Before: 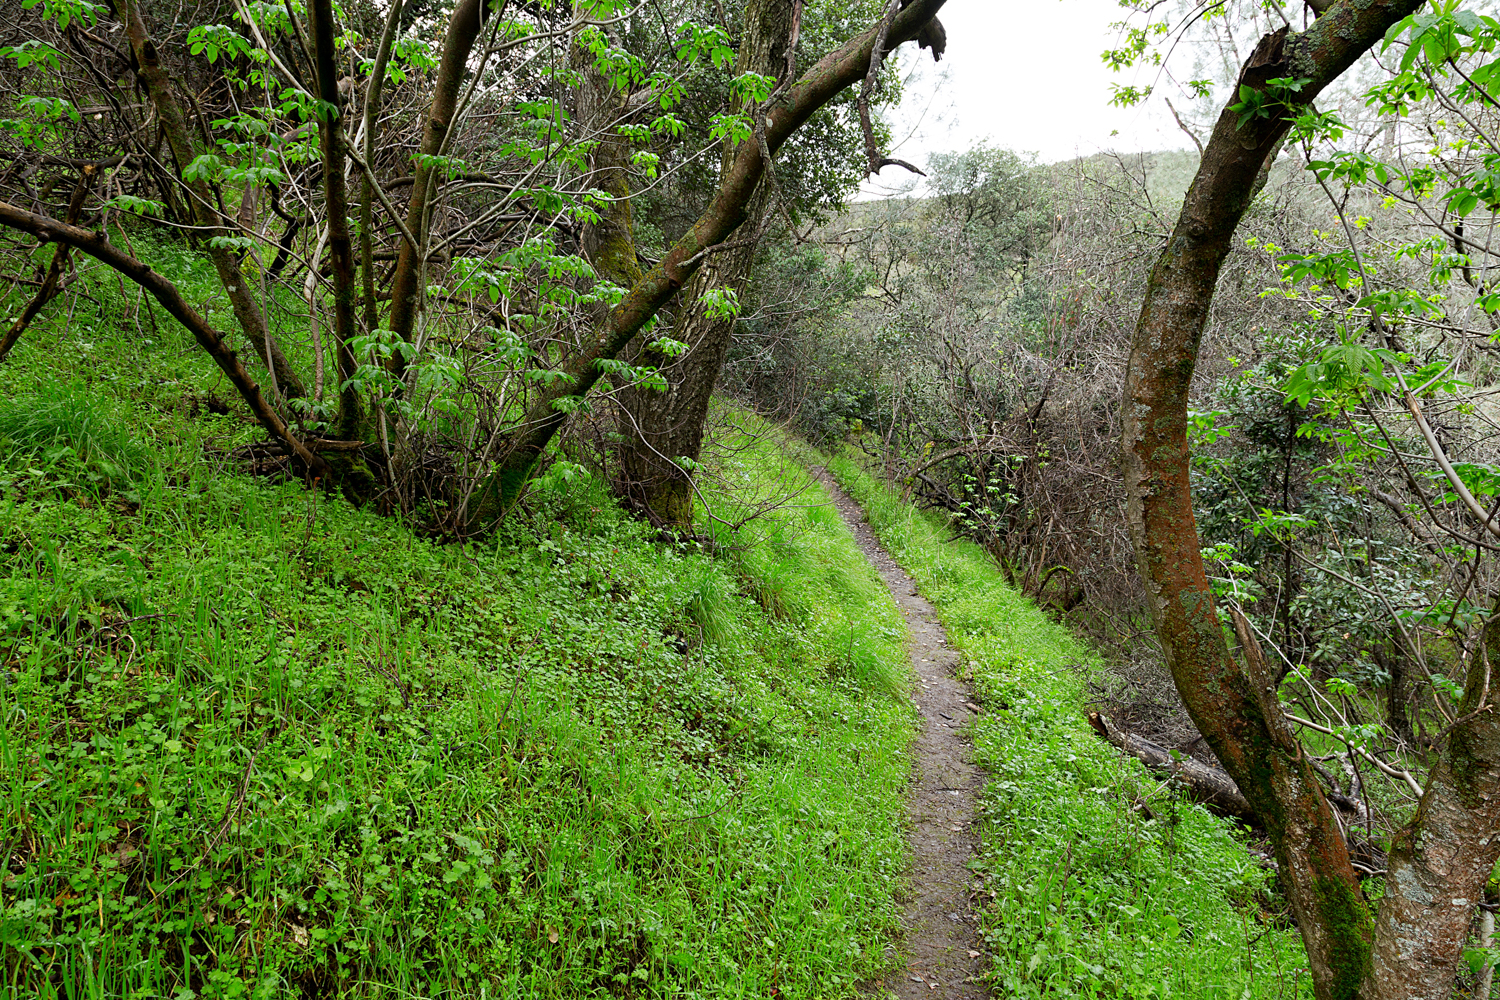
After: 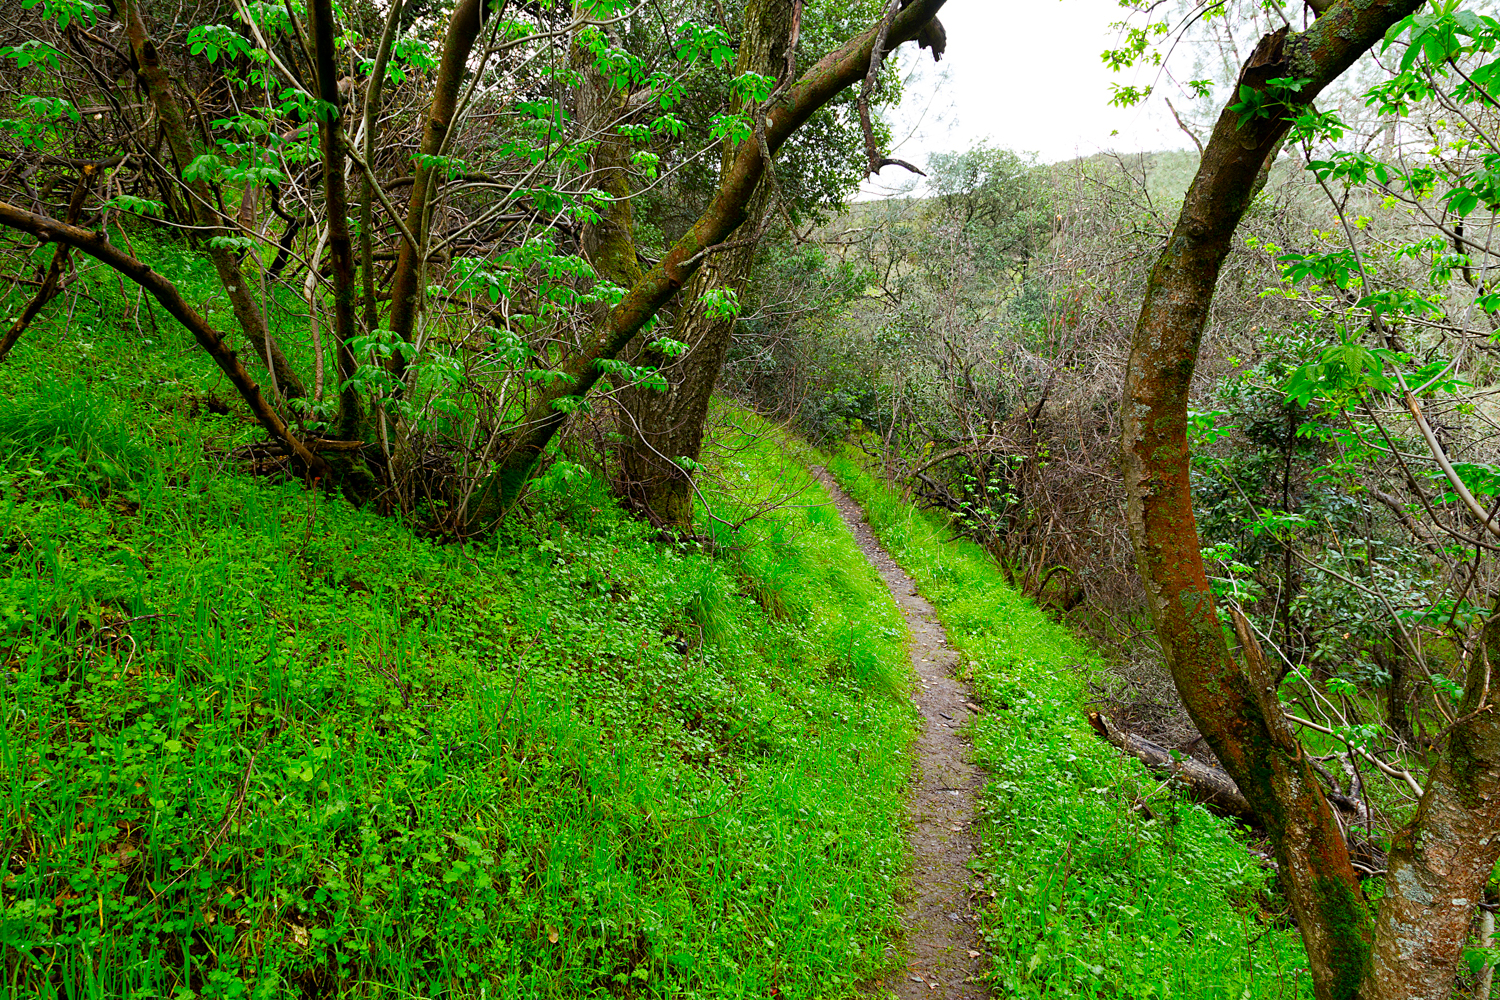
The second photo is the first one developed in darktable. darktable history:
color balance rgb: perceptual saturation grading › global saturation 19.779%, global vibrance 20%
color correction: highlights b* 0.034, saturation 1.28
